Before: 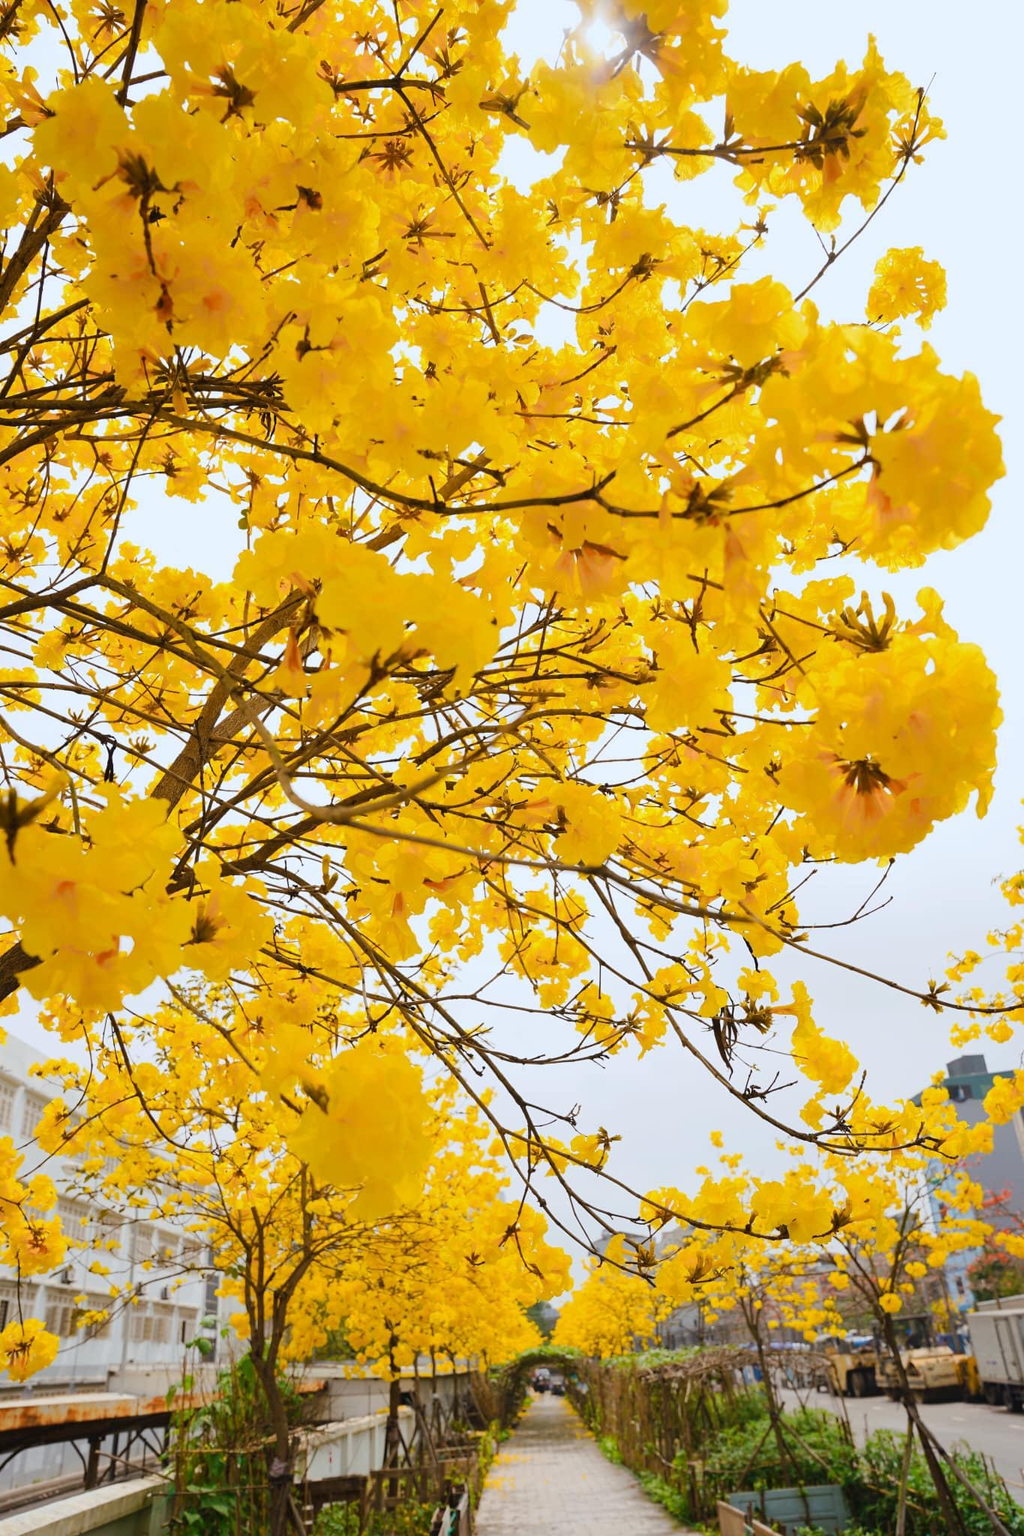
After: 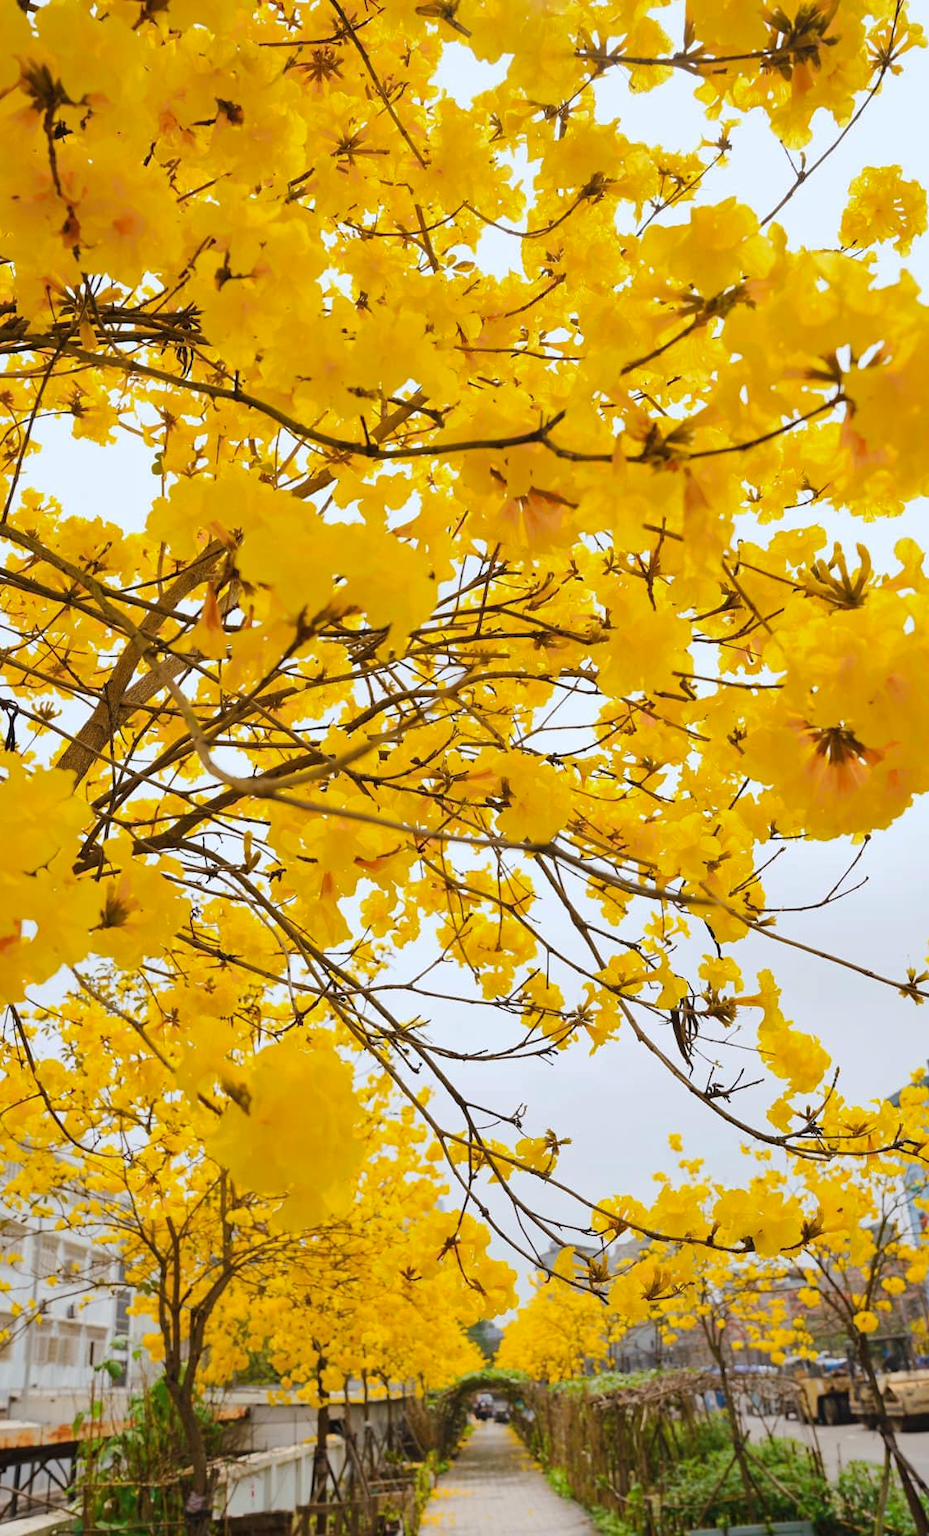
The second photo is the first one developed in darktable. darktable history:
shadows and highlights: shadows 8.79, white point adjustment 1.08, highlights -38.12
crop: left 9.786%, top 6.274%, right 7.276%, bottom 2.413%
